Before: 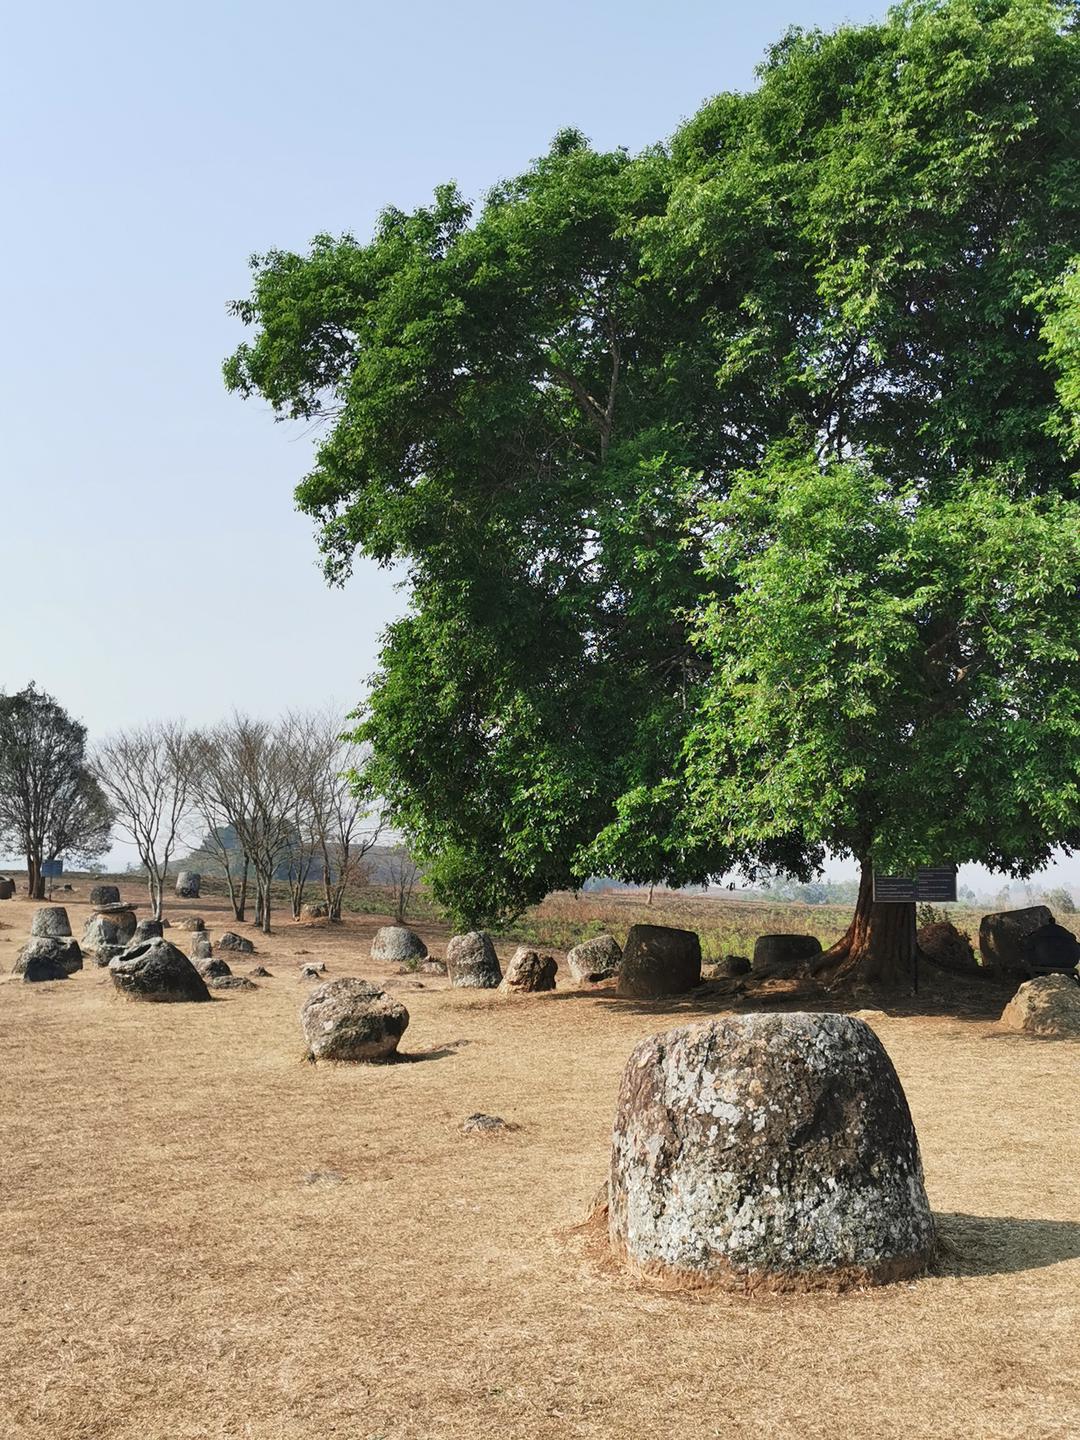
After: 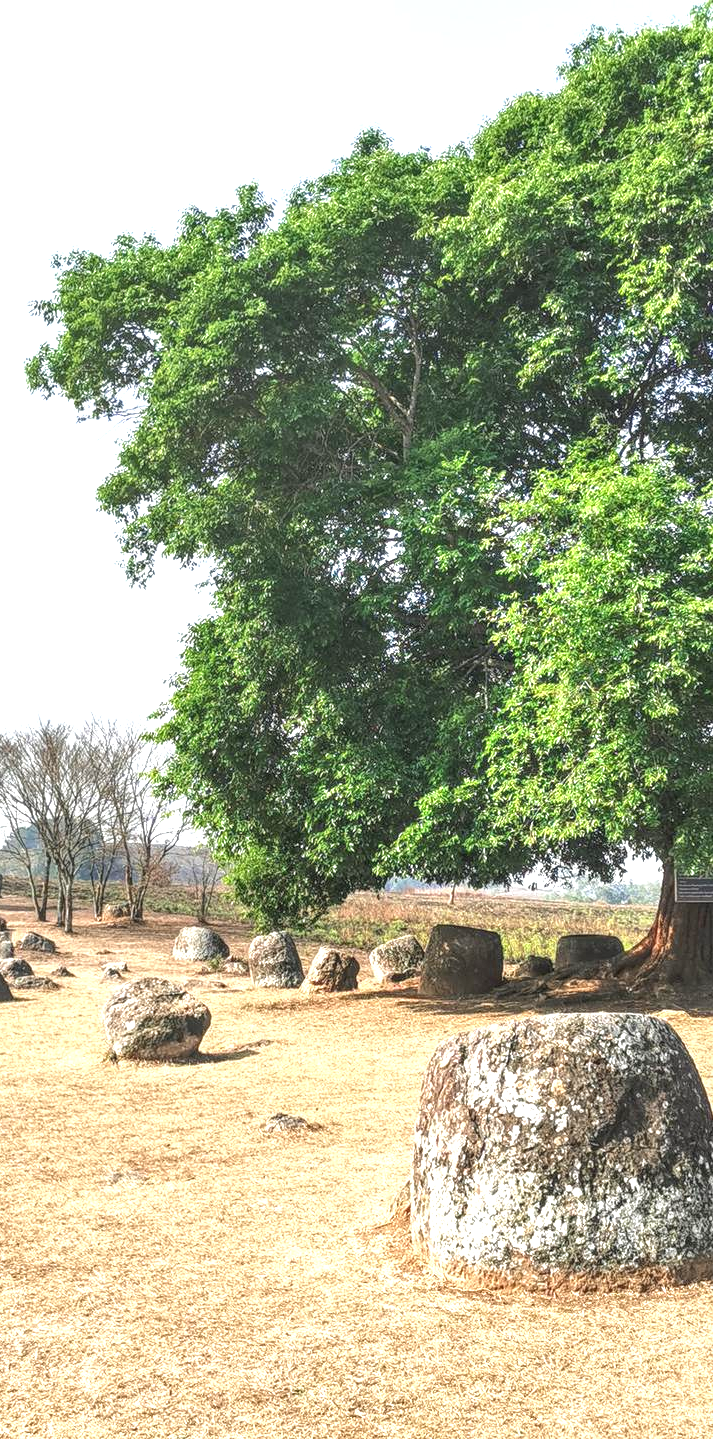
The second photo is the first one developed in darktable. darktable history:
local contrast: highlights 0%, shadows 0%, detail 133%
crop and rotate: left 18.442%, right 15.508%
exposure: black level correction 0, exposure 1.1 EV, compensate exposure bias true, compensate highlight preservation false
